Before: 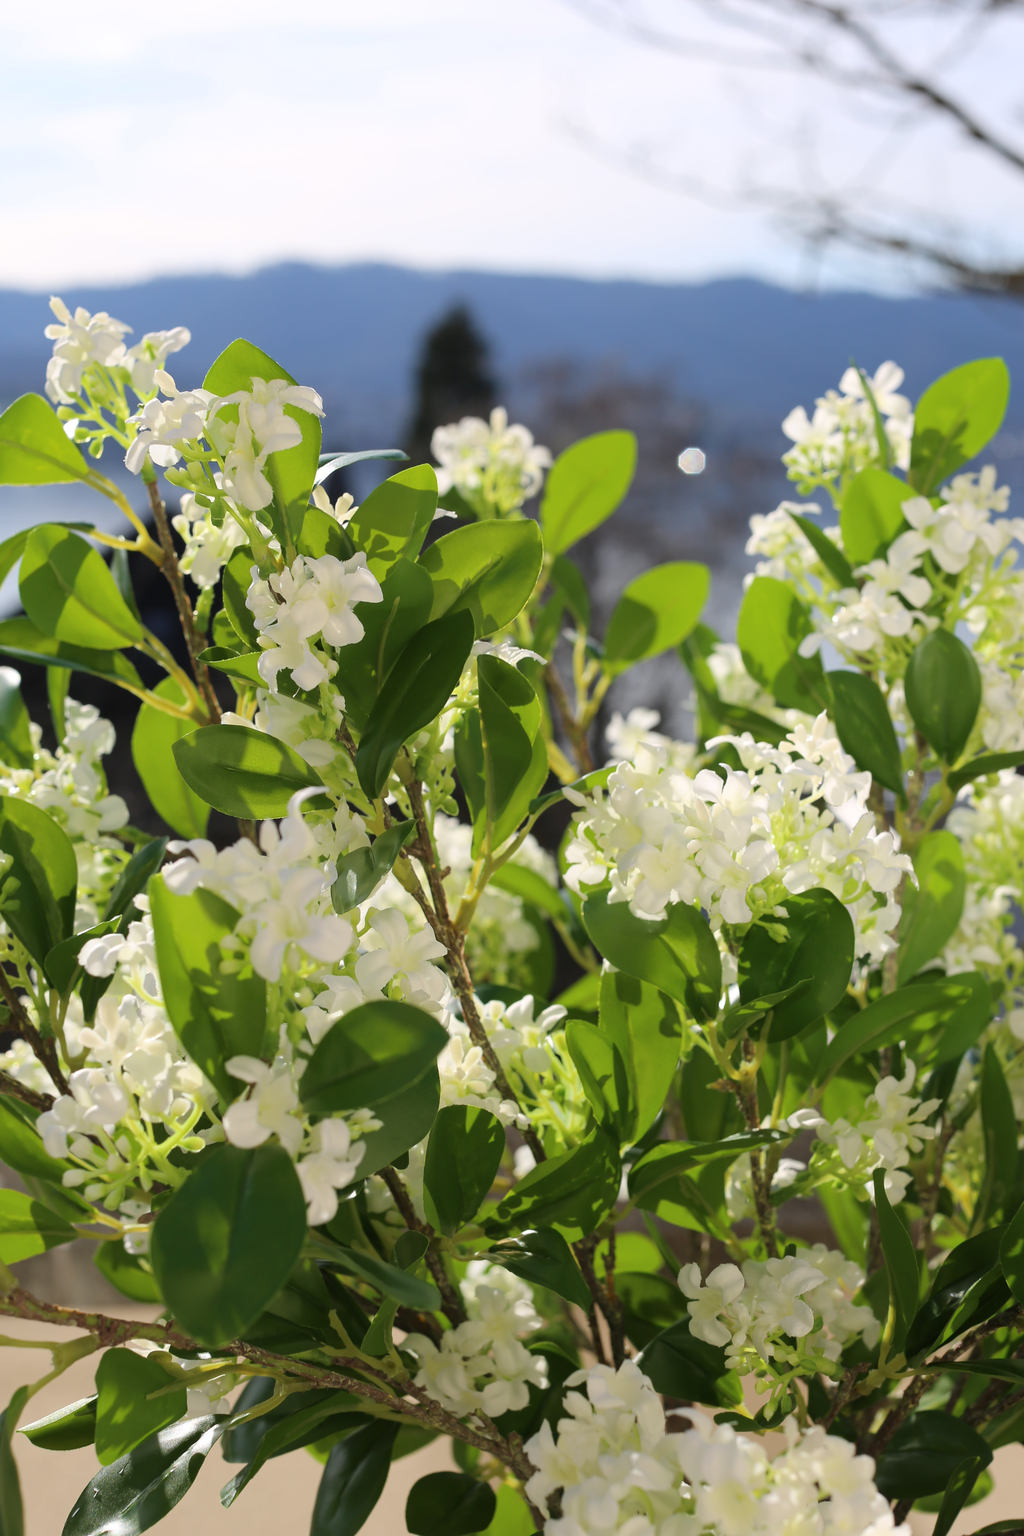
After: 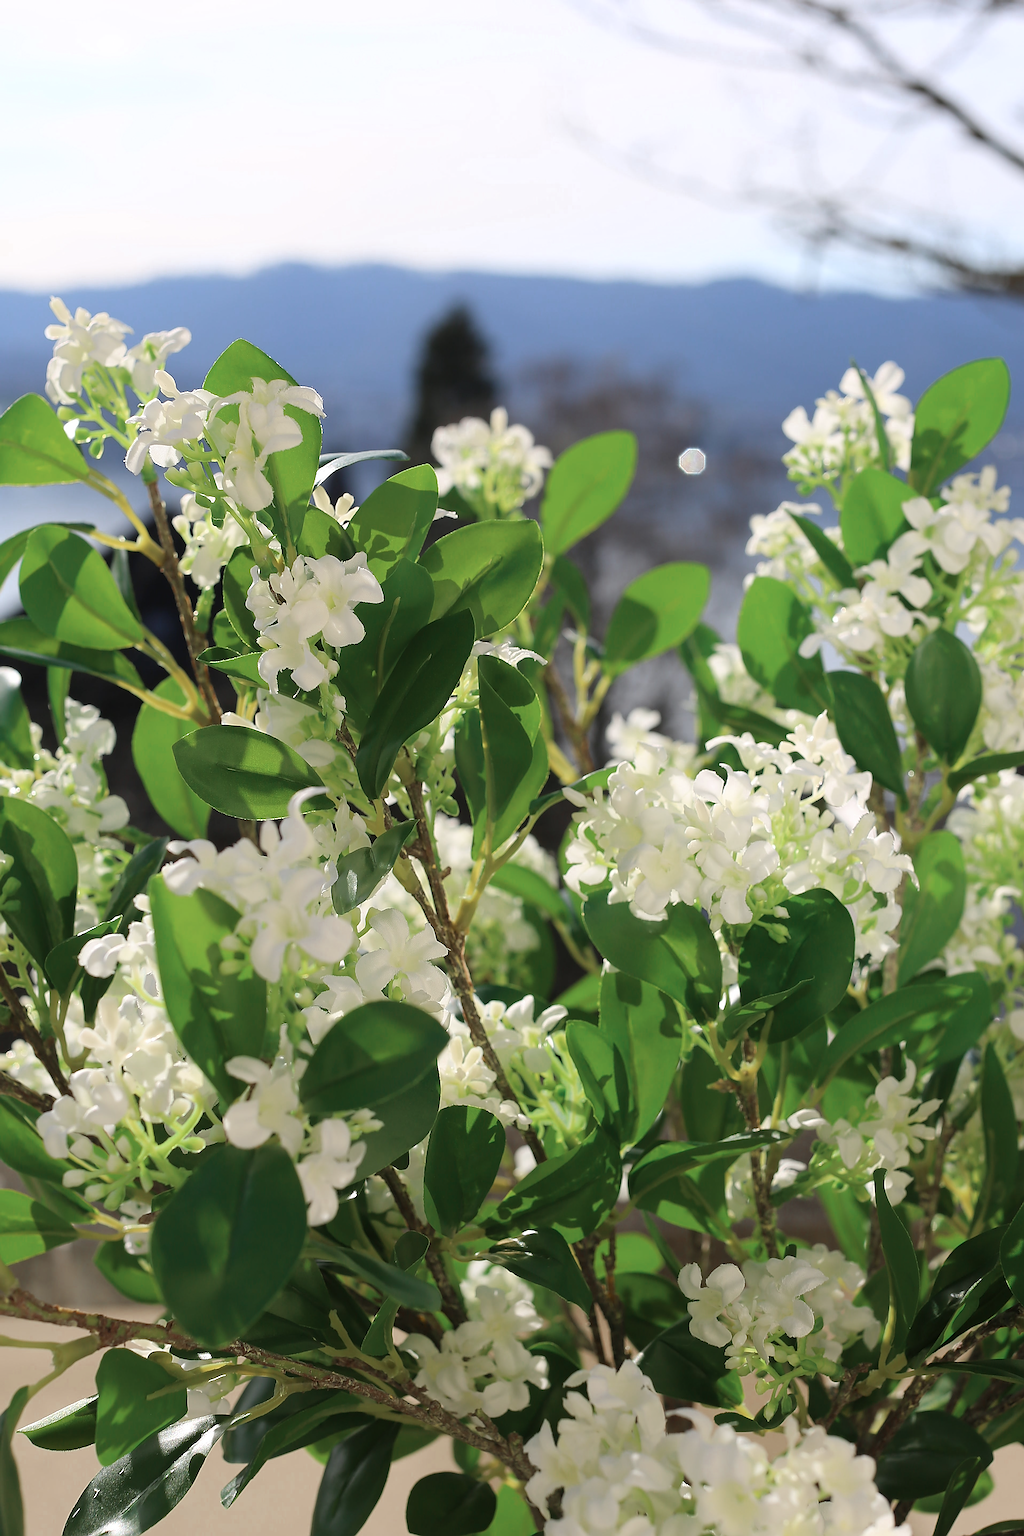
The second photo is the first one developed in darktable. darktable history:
sharpen: amount 1.861
color zones: curves: ch0 [(0, 0.5) (0.125, 0.4) (0.25, 0.5) (0.375, 0.4) (0.5, 0.4) (0.625, 0.6) (0.75, 0.6) (0.875, 0.5)]; ch1 [(0, 0.4) (0.125, 0.5) (0.25, 0.4) (0.375, 0.4) (0.5, 0.4) (0.625, 0.4) (0.75, 0.5) (0.875, 0.4)]; ch2 [(0, 0.6) (0.125, 0.5) (0.25, 0.5) (0.375, 0.6) (0.5, 0.6) (0.625, 0.5) (0.75, 0.5) (0.875, 0.5)]
